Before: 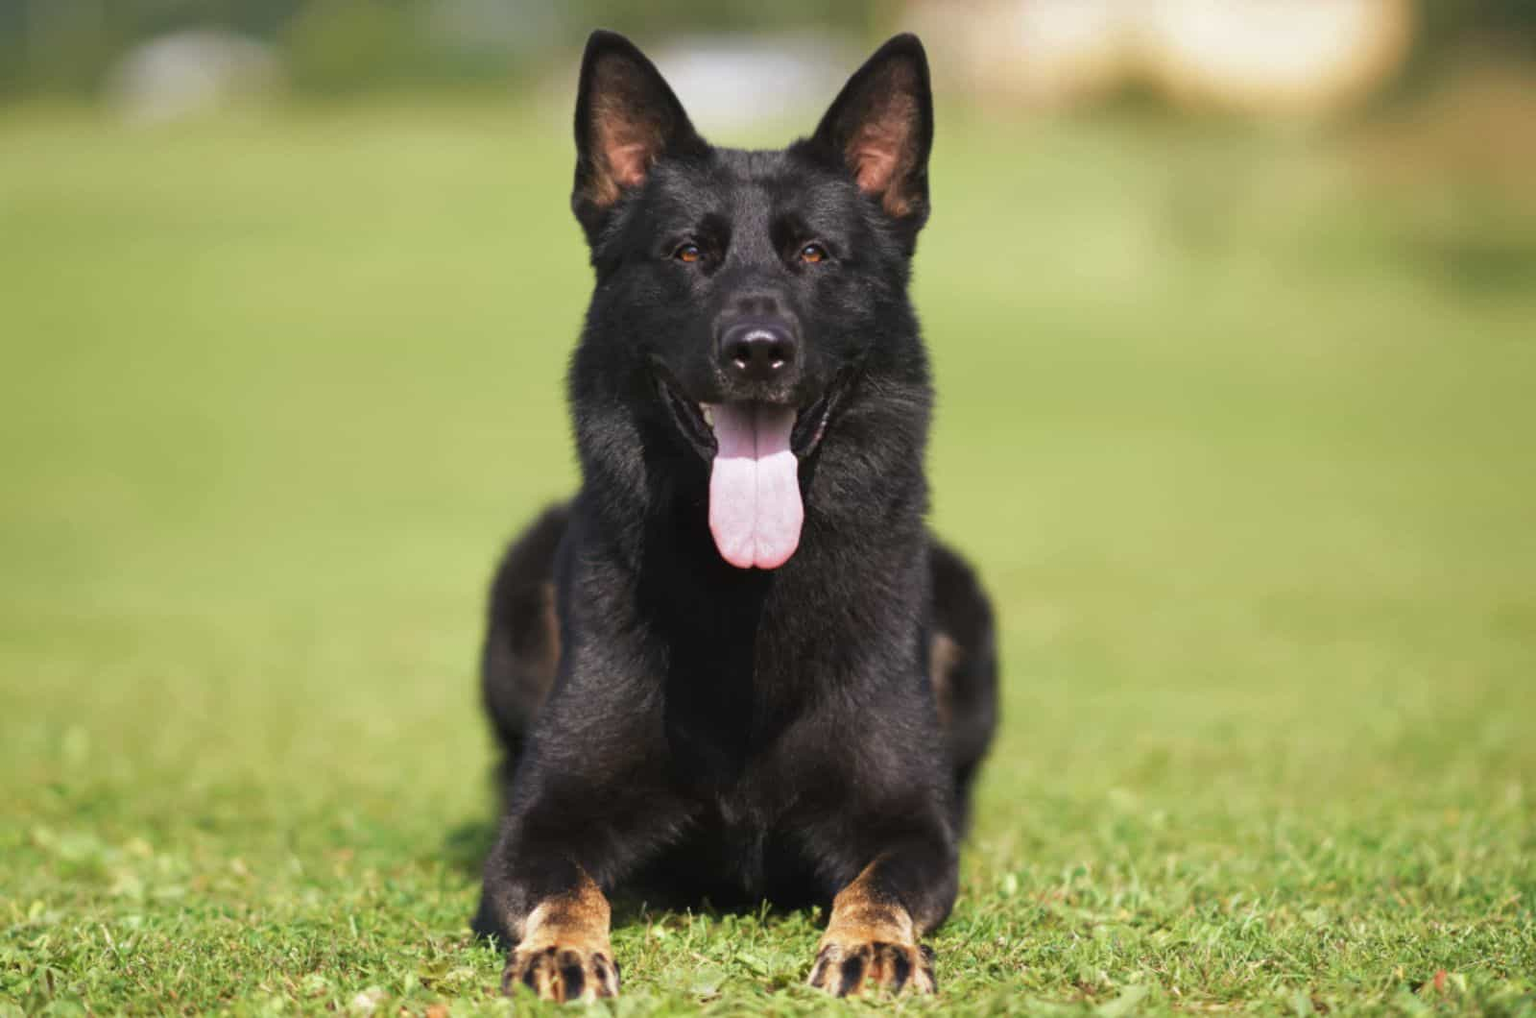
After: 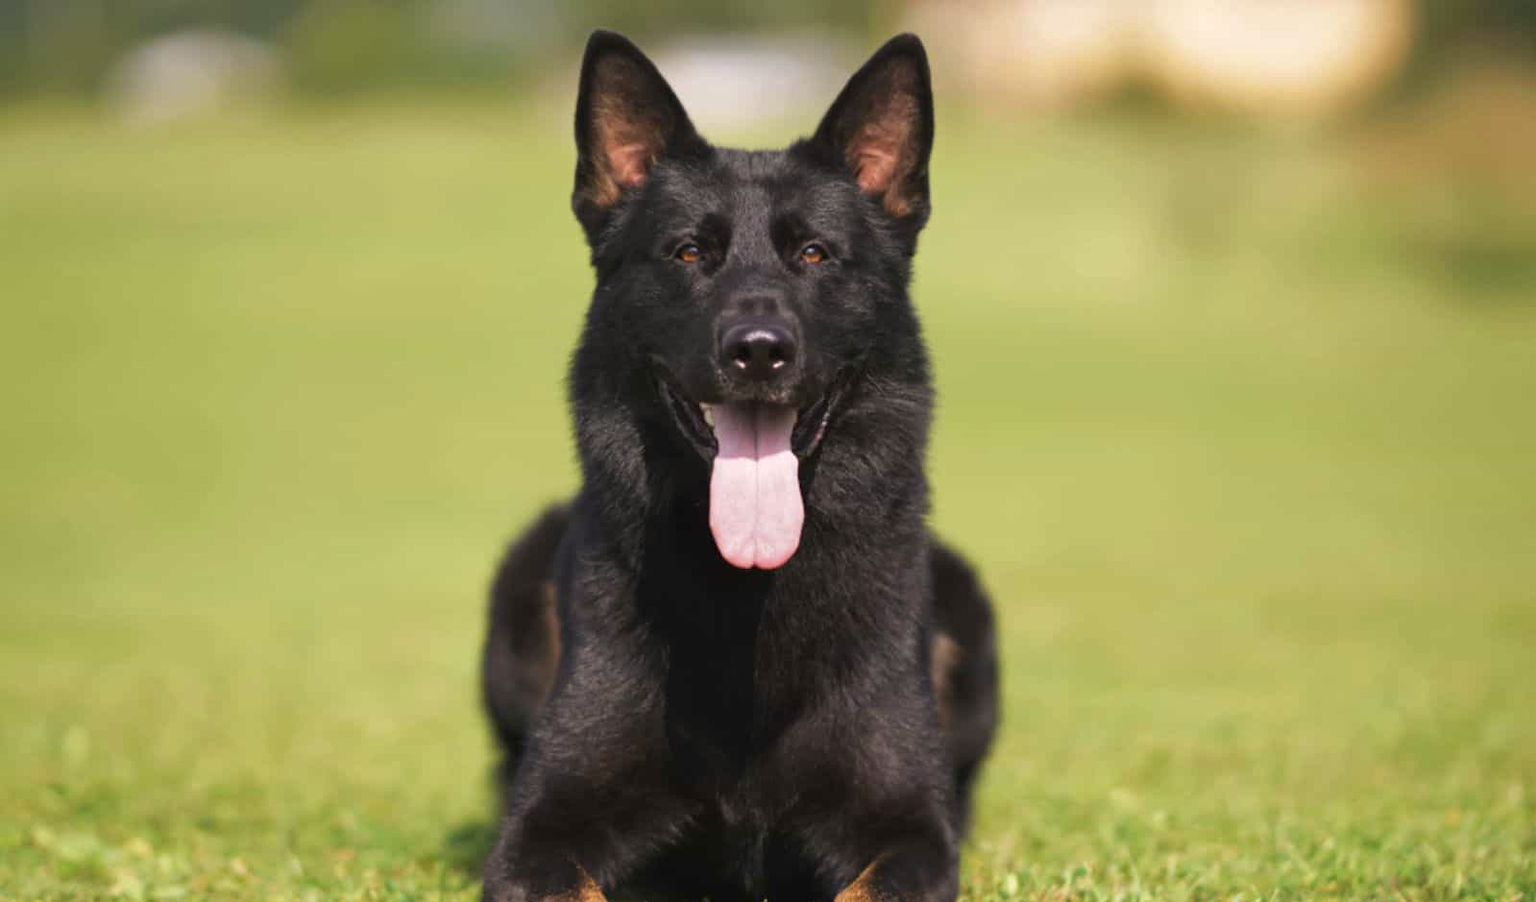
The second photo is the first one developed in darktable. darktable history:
color correction: highlights a* 3.74, highlights b* 5.12
crop and rotate: top 0%, bottom 11.346%
